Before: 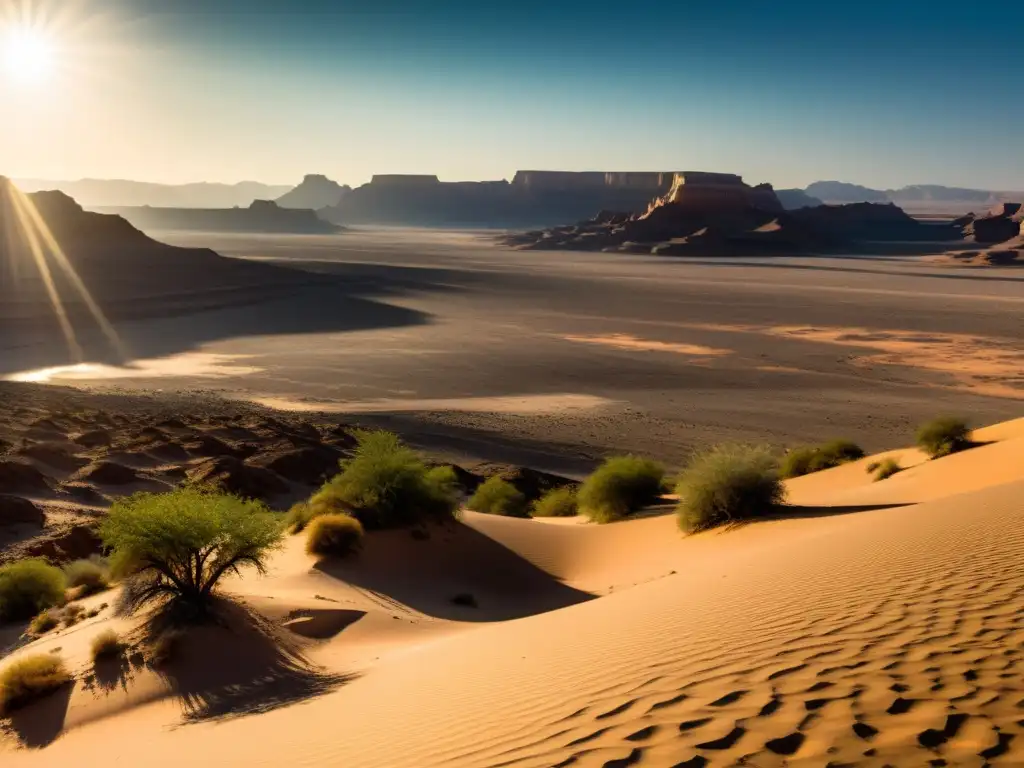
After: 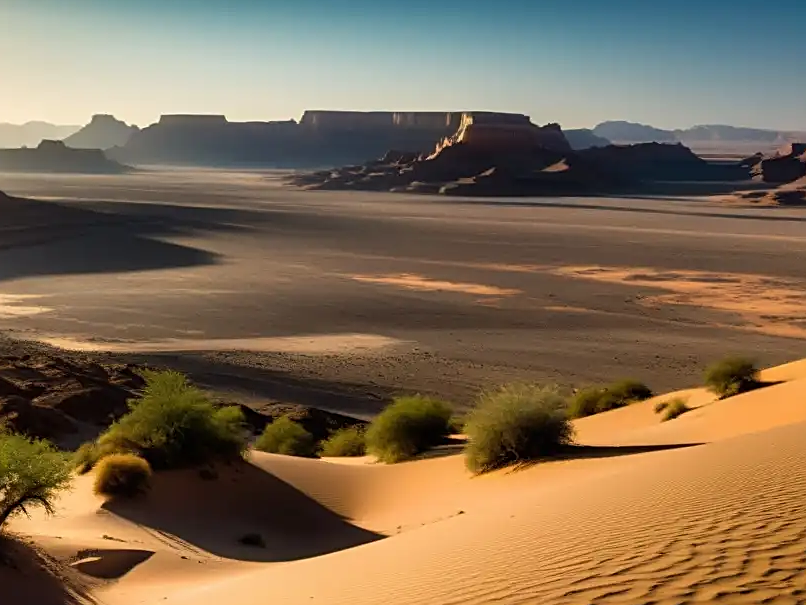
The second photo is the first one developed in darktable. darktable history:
crop and rotate: left 20.768%, top 7.838%, right 0.446%, bottom 13.312%
sharpen: on, module defaults
